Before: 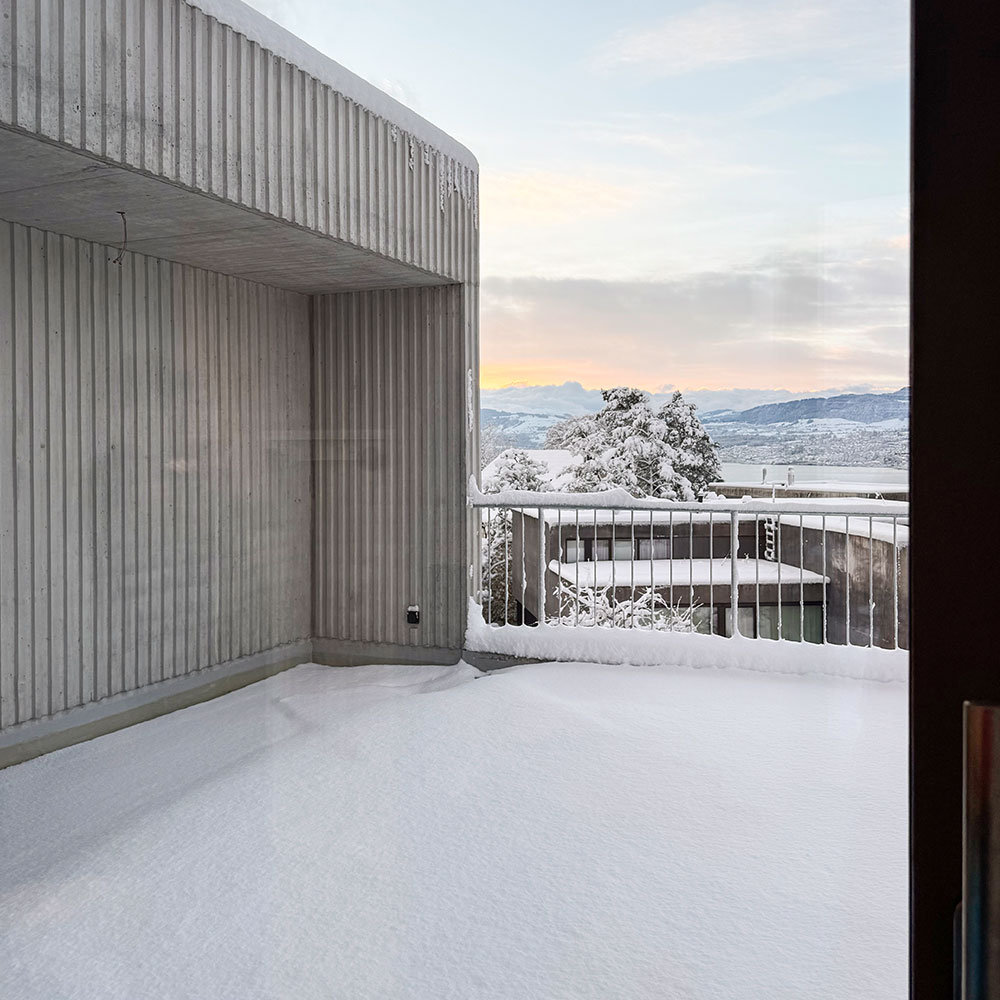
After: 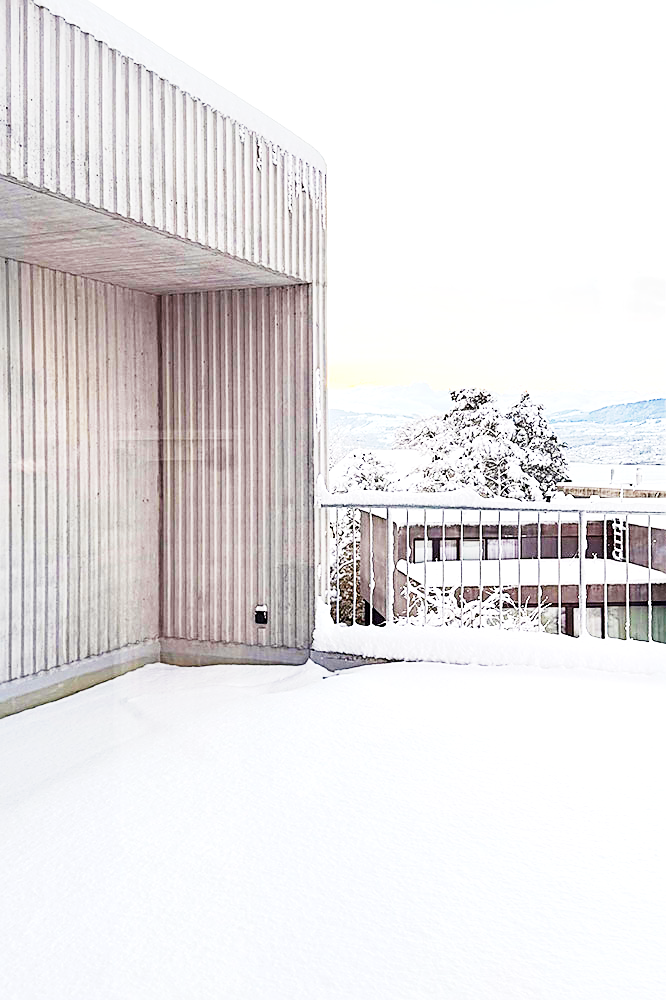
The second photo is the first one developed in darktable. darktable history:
crop and rotate: left 15.296%, right 18.045%
base curve: curves: ch0 [(0, 0) (0, 0.001) (0.001, 0.001) (0.004, 0.002) (0.007, 0.004) (0.015, 0.013) (0.033, 0.045) (0.052, 0.096) (0.075, 0.17) (0.099, 0.241) (0.163, 0.42) (0.219, 0.55) (0.259, 0.616) (0.327, 0.722) (0.365, 0.765) (0.522, 0.873) (0.547, 0.881) (0.689, 0.919) (0.826, 0.952) (1, 1)], preserve colors none
color balance rgb: shadows lift › chroma 3.131%, shadows lift › hue 280.16°, linear chroma grading › global chroma 10.554%, perceptual saturation grading › global saturation 29.548%, perceptual brilliance grading › global brilliance 18.071%
sharpen: on, module defaults
